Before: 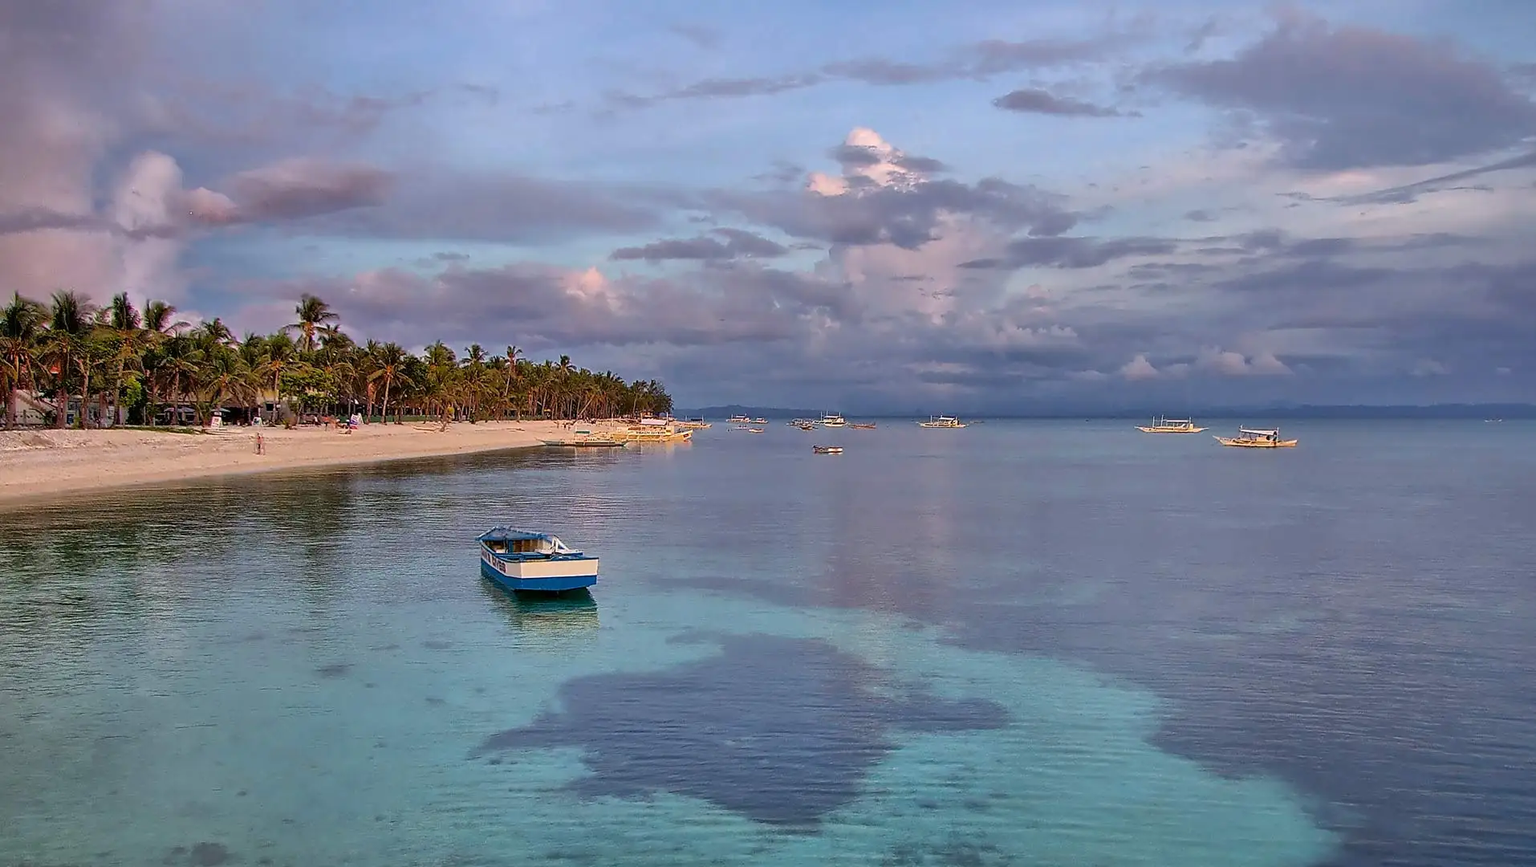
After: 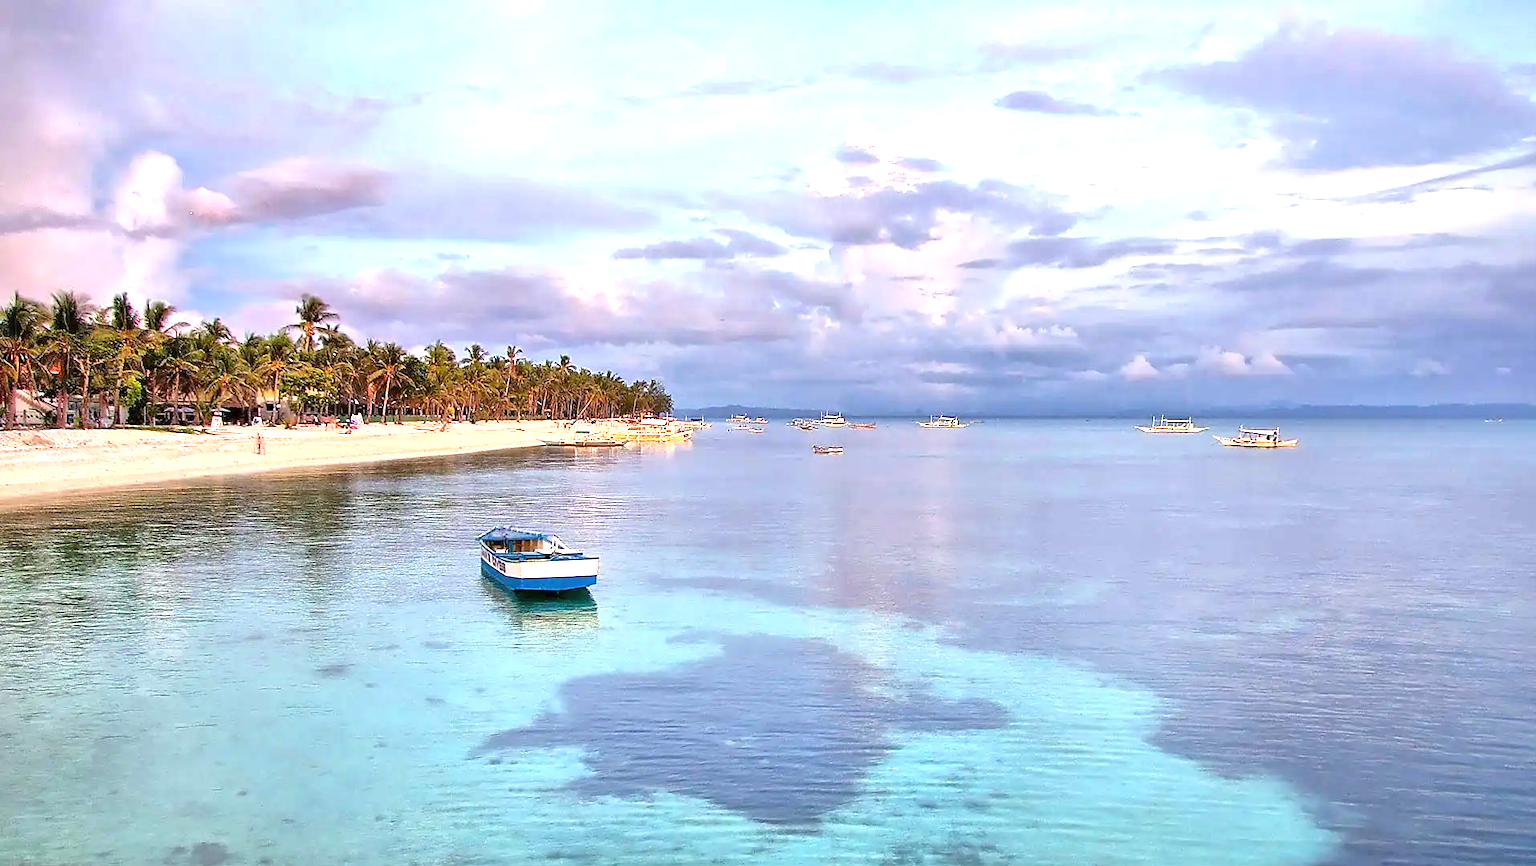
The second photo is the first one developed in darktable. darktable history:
exposure: exposure 1.488 EV, compensate highlight preservation false
